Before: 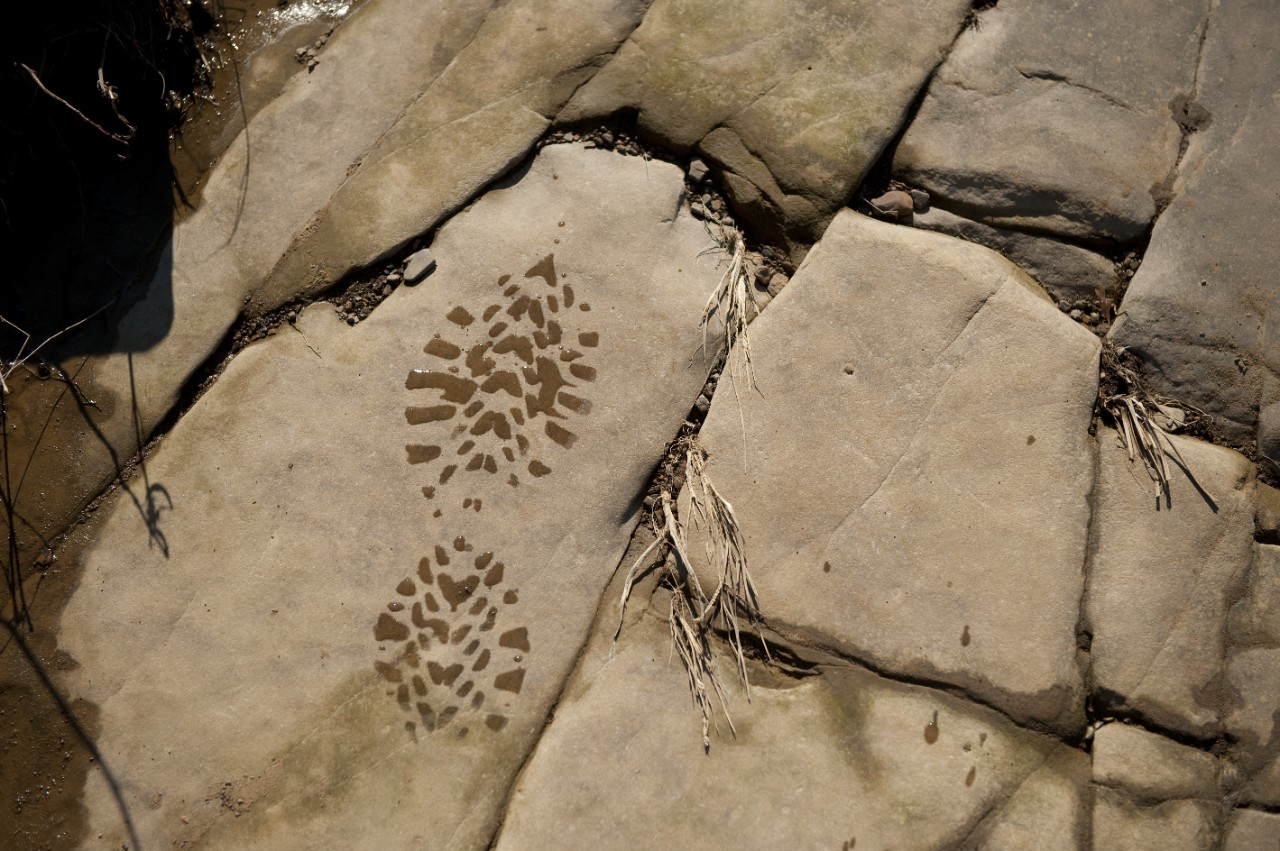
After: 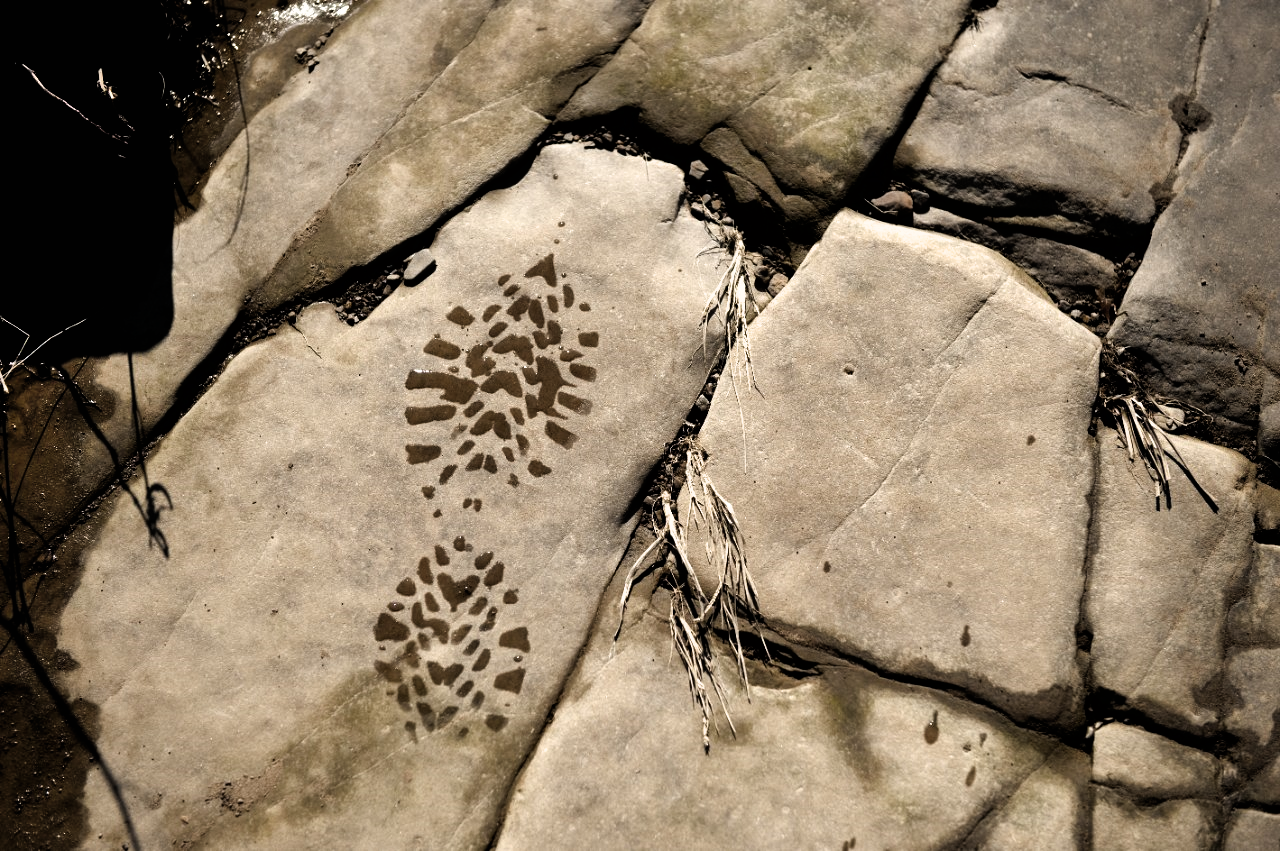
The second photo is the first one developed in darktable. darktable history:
shadows and highlights: low approximation 0.01, soften with gaussian
filmic rgb: black relative exposure -8.18 EV, white relative exposure 2.21 EV, threshold 5.99 EV, hardness 7.05, latitude 86.71%, contrast 1.702, highlights saturation mix -3.95%, shadows ↔ highlights balance -2.81%, contrast in shadows safe, enable highlight reconstruction true
